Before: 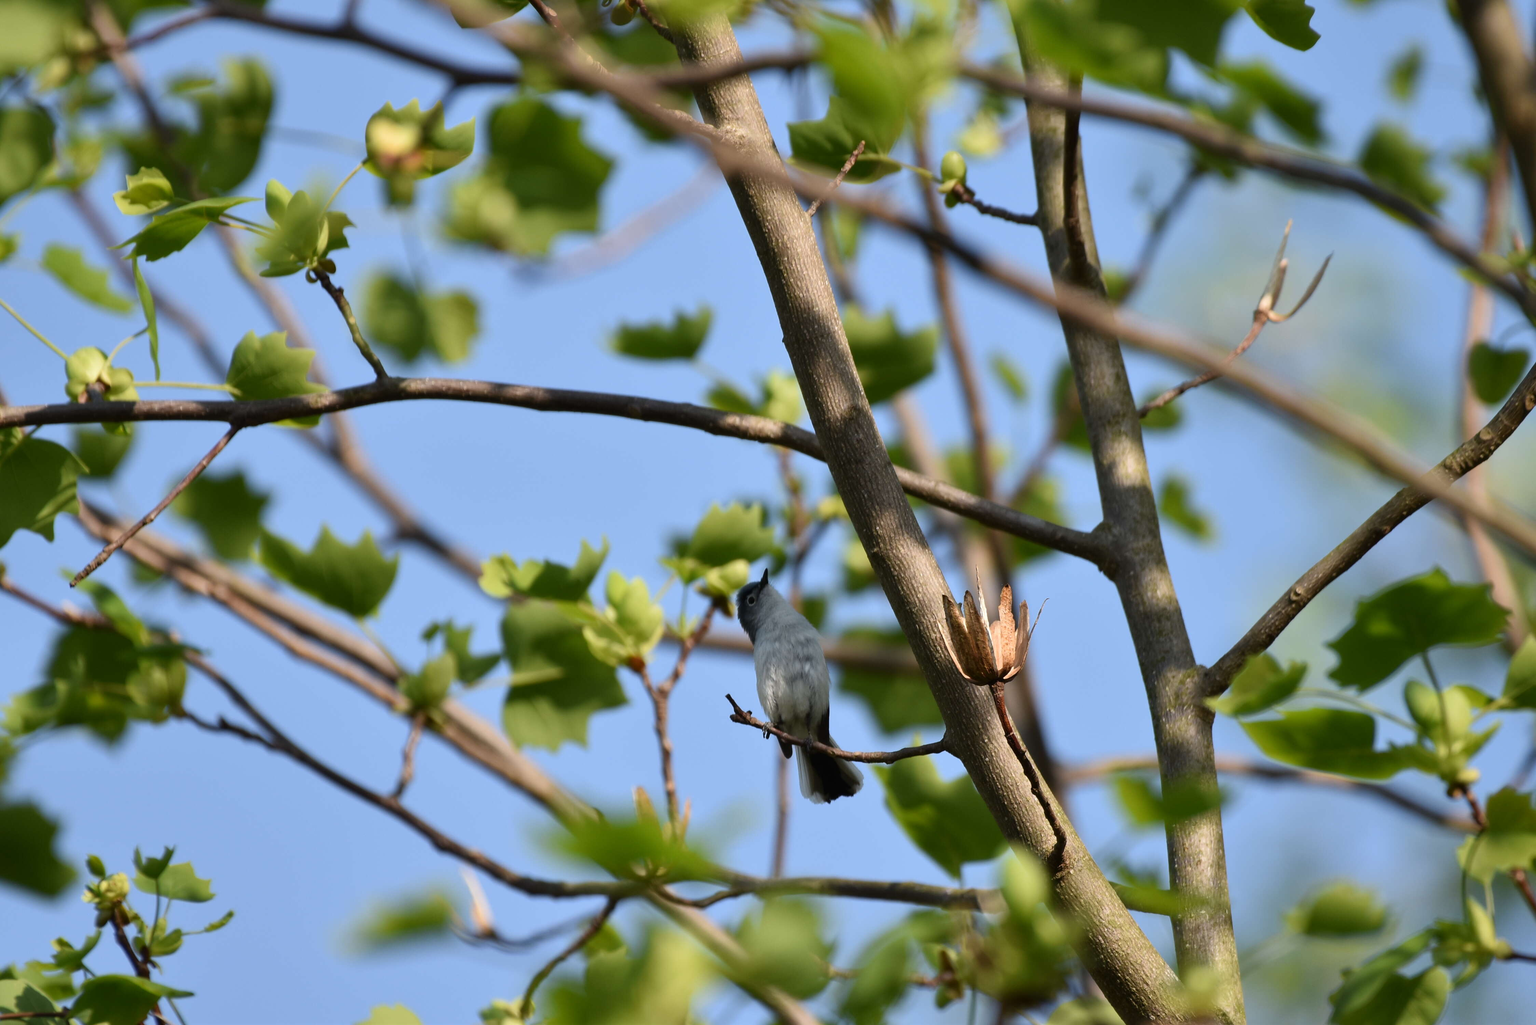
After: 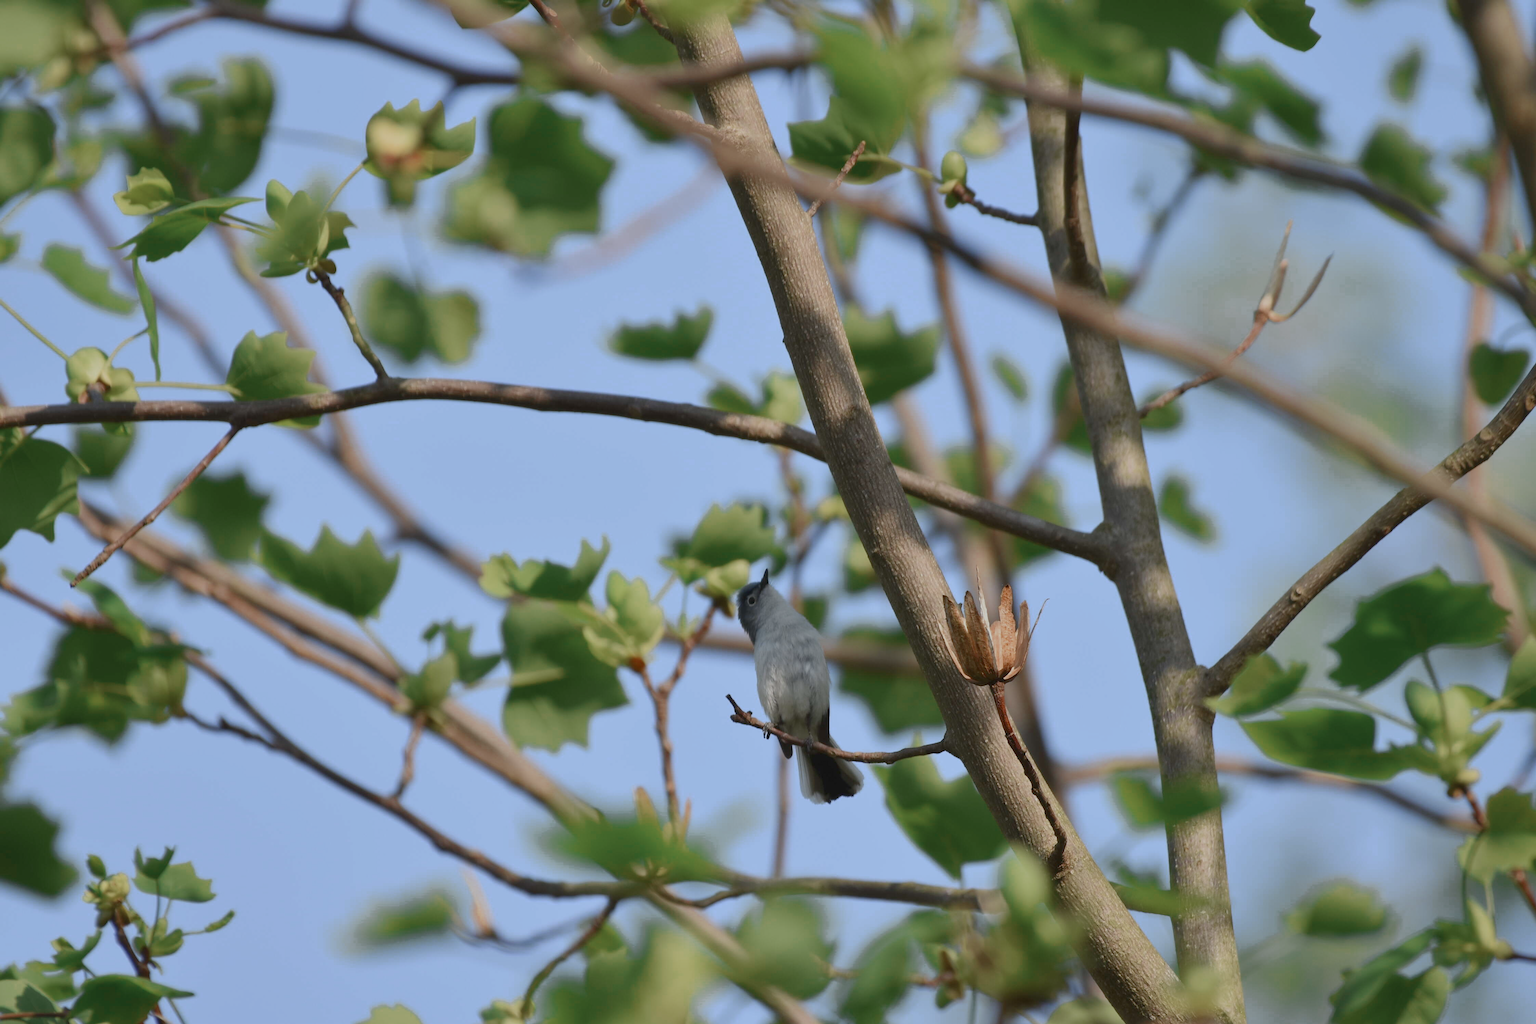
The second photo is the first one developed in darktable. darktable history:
color balance rgb: contrast -30%
color zones: curves: ch0 [(0, 0.5) (0.125, 0.4) (0.25, 0.5) (0.375, 0.4) (0.5, 0.4) (0.625, 0.6) (0.75, 0.6) (0.875, 0.5)]; ch1 [(0, 0.35) (0.125, 0.45) (0.25, 0.35) (0.375, 0.35) (0.5, 0.35) (0.625, 0.35) (0.75, 0.45) (0.875, 0.35)]; ch2 [(0, 0.6) (0.125, 0.5) (0.25, 0.5) (0.375, 0.6) (0.5, 0.6) (0.625, 0.5) (0.75, 0.5) (0.875, 0.5)]
